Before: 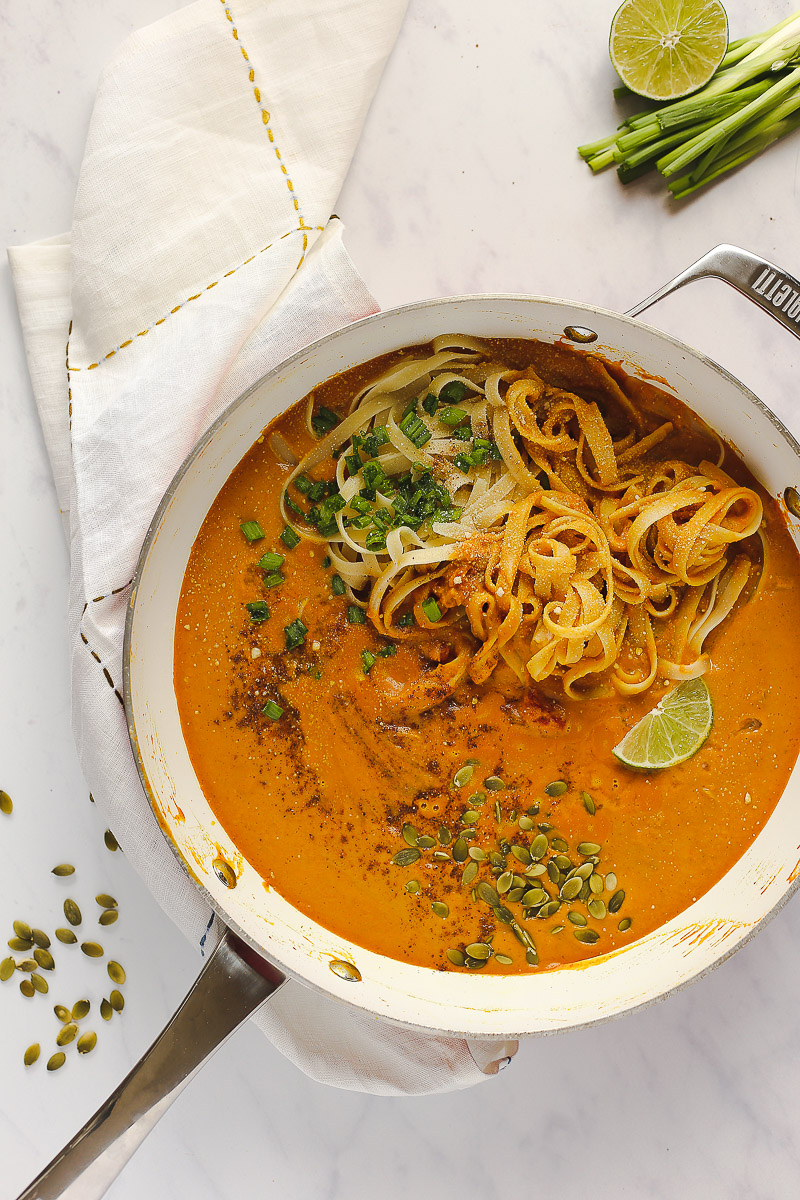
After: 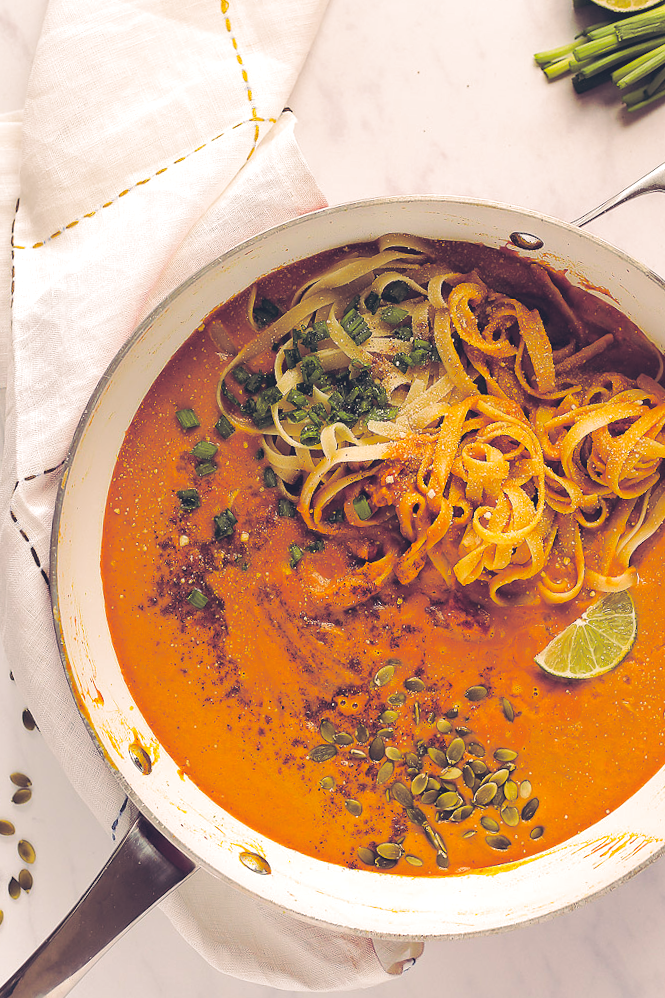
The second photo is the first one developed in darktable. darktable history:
crop and rotate: angle -3.27°, left 5.211%, top 5.211%, right 4.607%, bottom 4.607%
color balance rgb: linear chroma grading › global chroma 3.45%, perceptual saturation grading › global saturation 11.24%, perceptual brilliance grading › global brilliance 3.04%, global vibrance 2.8%
color balance: lift [1.006, 0.985, 1.002, 1.015], gamma [1, 0.953, 1.008, 1.047], gain [1.076, 1.13, 1.004, 0.87]
split-toning: shadows › hue 316.8°, shadows › saturation 0.47, highlights › hue 201.6°, highlights › saturation 0, balance -41.97, compress 28.01%
